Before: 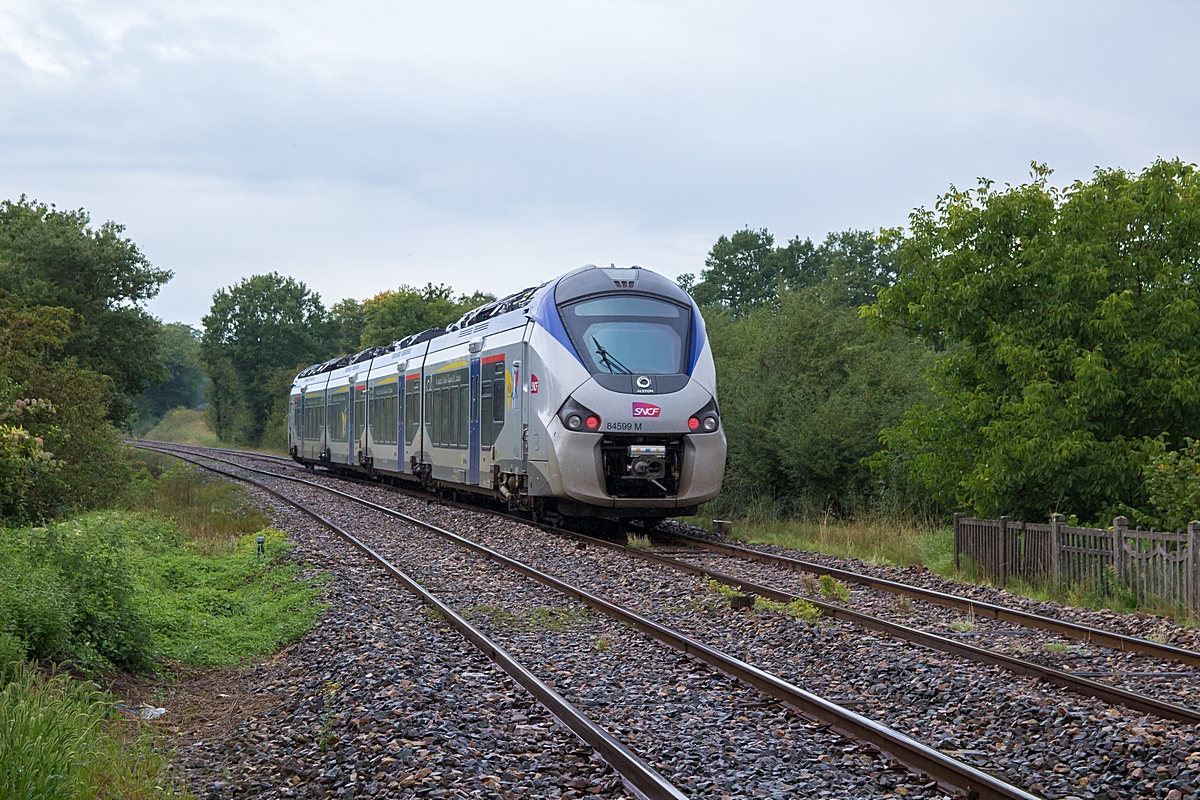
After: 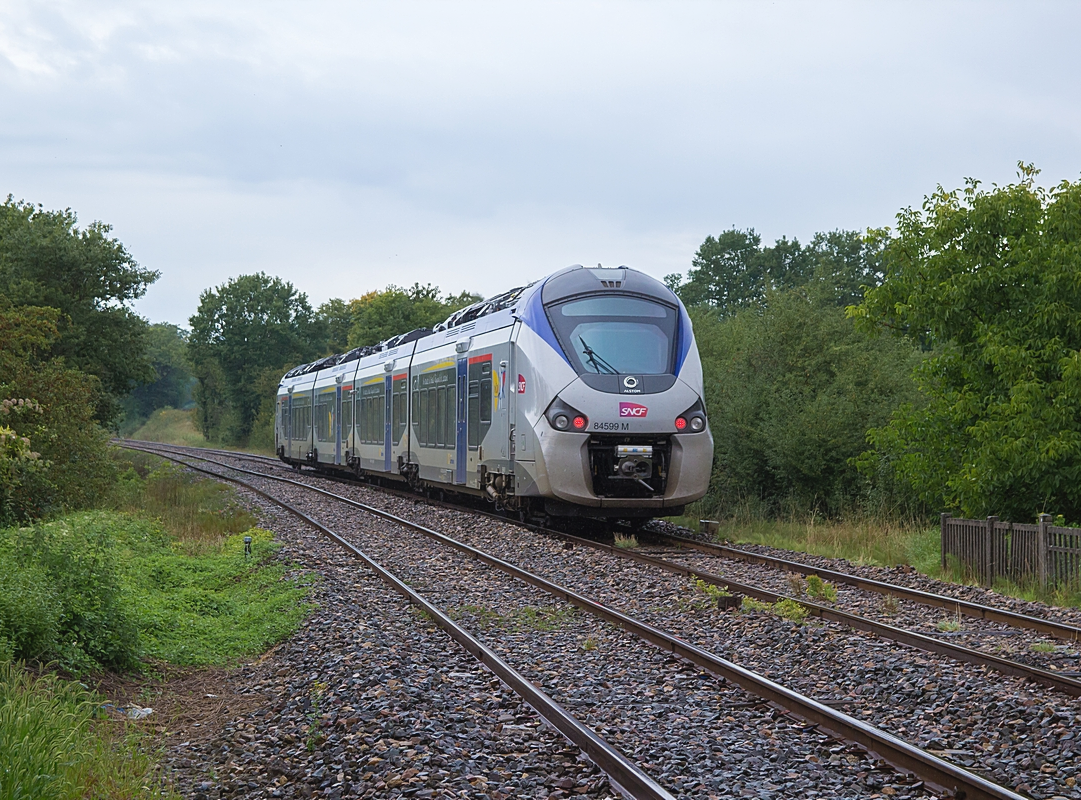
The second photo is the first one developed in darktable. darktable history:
crop and rotate: left 1.088%, right 8.807%
contrast equalizer: octaves 7, y [[0.6 ×6], [0.55 ×6], [0 ×6], [0 ×6], [0 ×6]], mix -0.3
